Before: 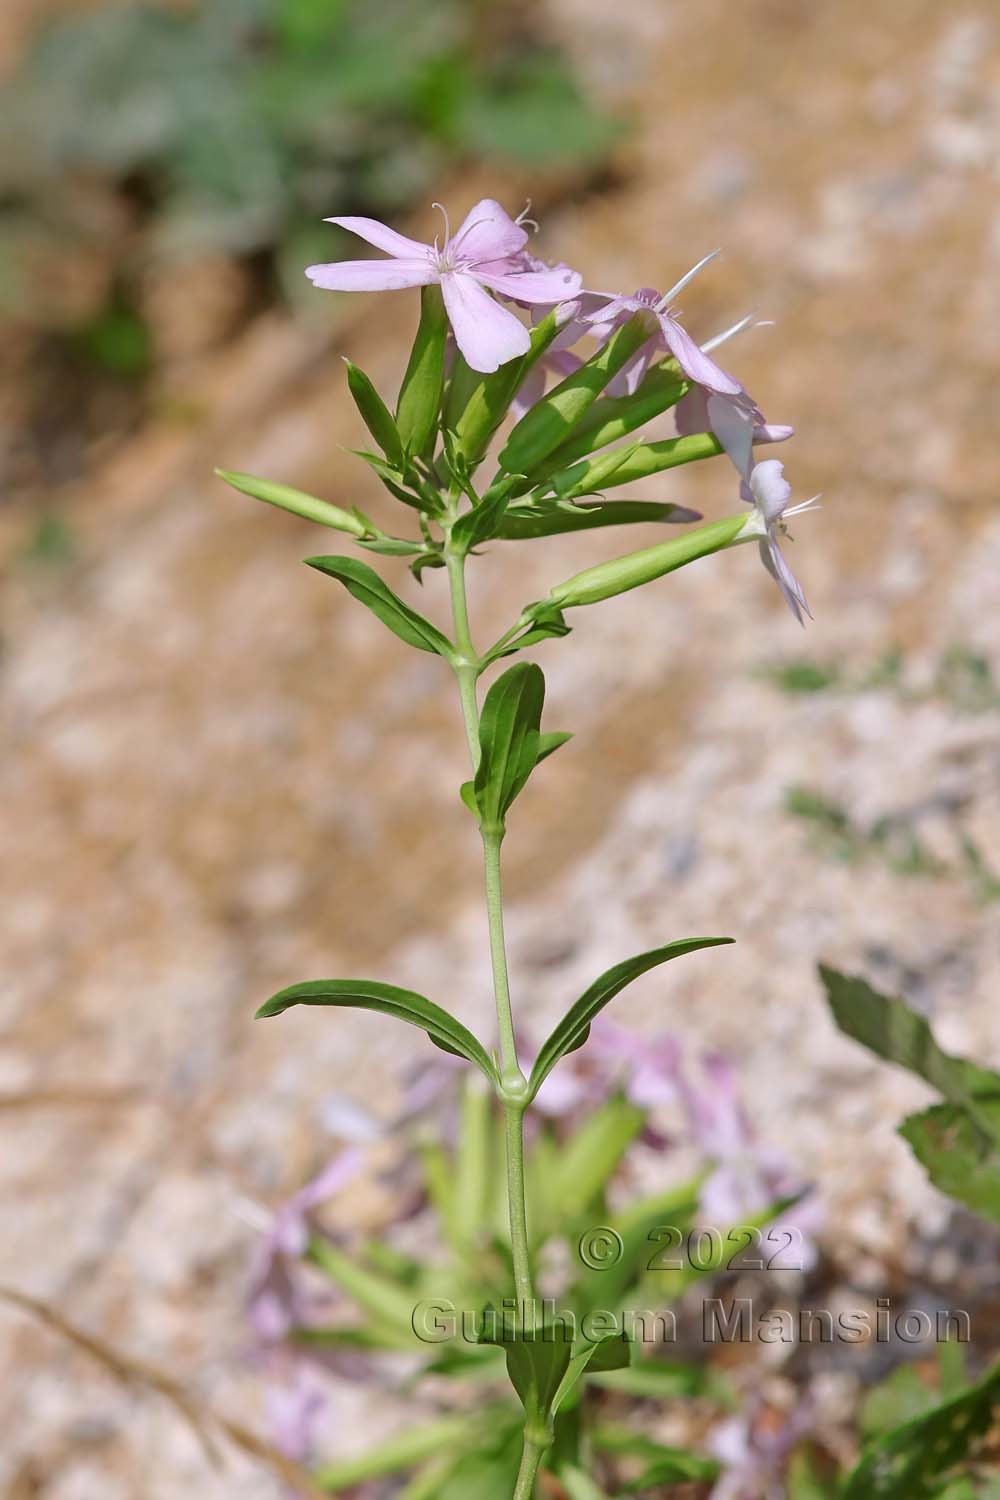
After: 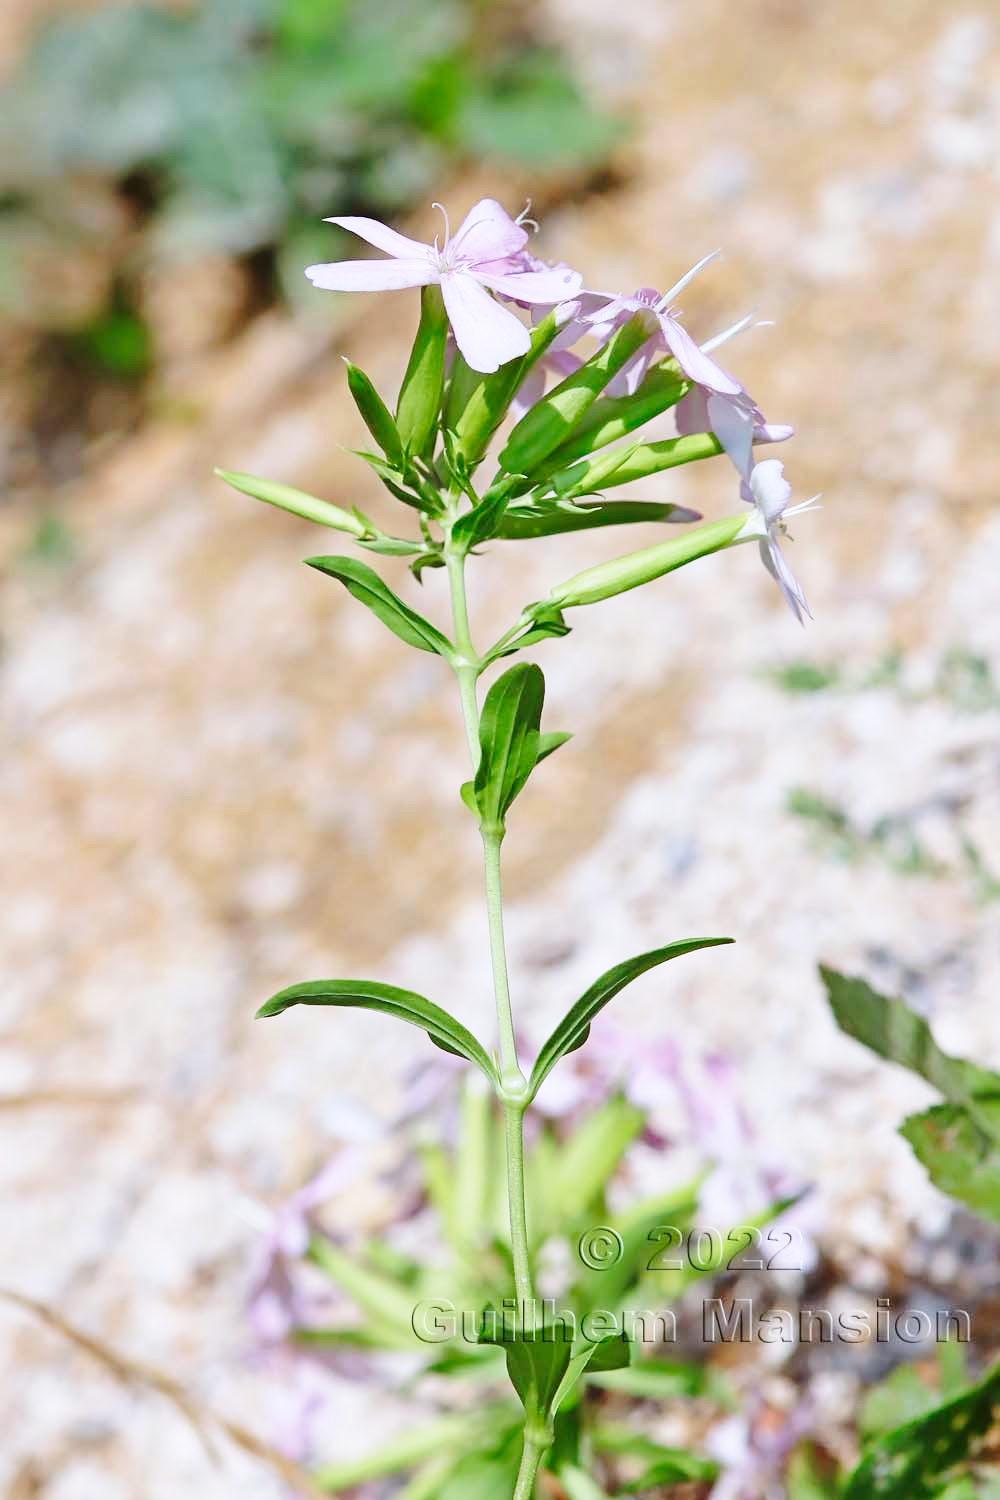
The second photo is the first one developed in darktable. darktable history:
color calibration: illuminant custom, x 0.368, y 0.373, temperature 4330.02 K
base curve: curves: ch0 [(0, 0) (0.028, 0.03) (0.121, 0.232) (0.46, 0.748) (0.859, 0.968) (1, 1)], preserve colors none
